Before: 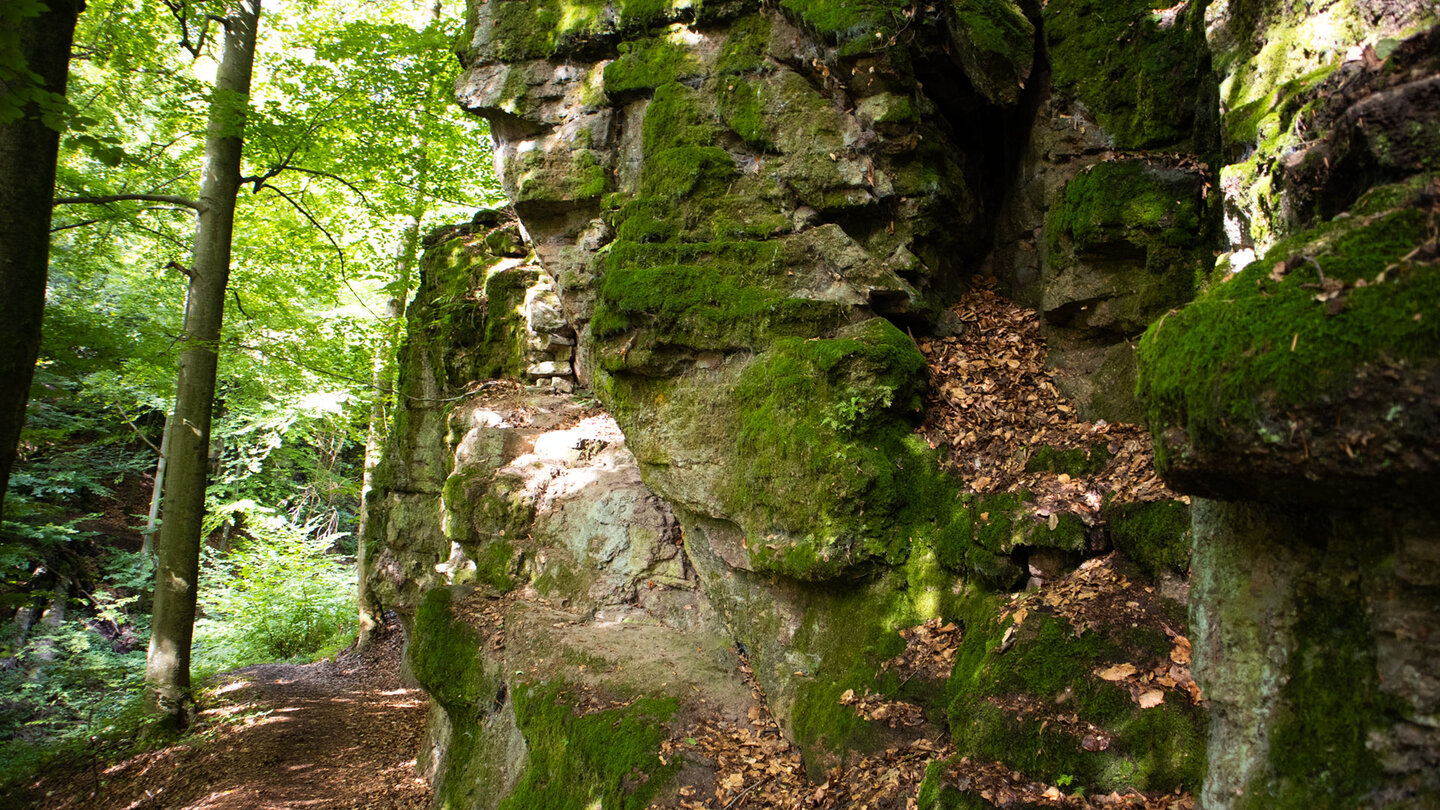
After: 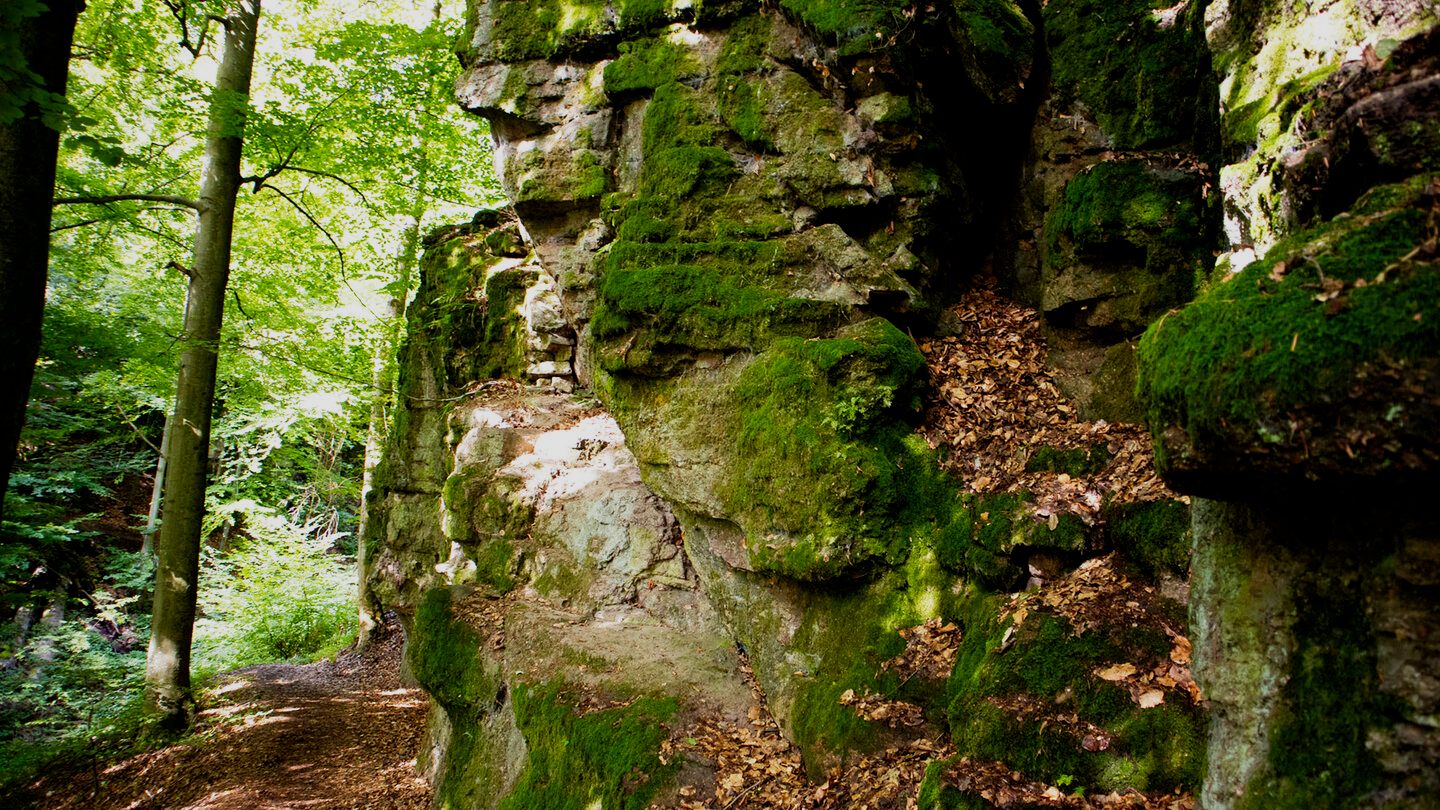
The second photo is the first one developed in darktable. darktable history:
filmic rgb: middle gray luminance 9.28%, black relative exposure -10.65 EV, white relative exposure 3.43 EV, target black luminance 0%, hardness 5.97, latitude 59.49%, contrast 1.094, highlights saturation mix 5.23%, shadows ↔ highlights balance 29.31%, preserve chrominance no, color science v5 (2021), contrast in shadows safe, contrast in highlights safe
